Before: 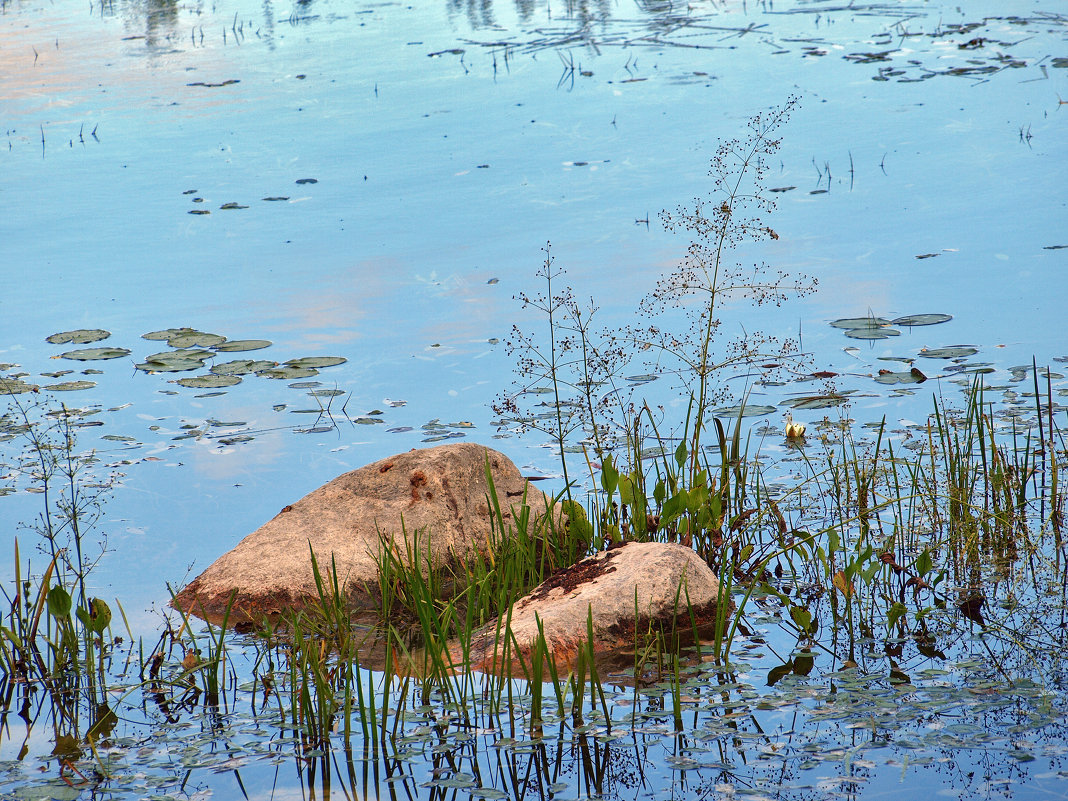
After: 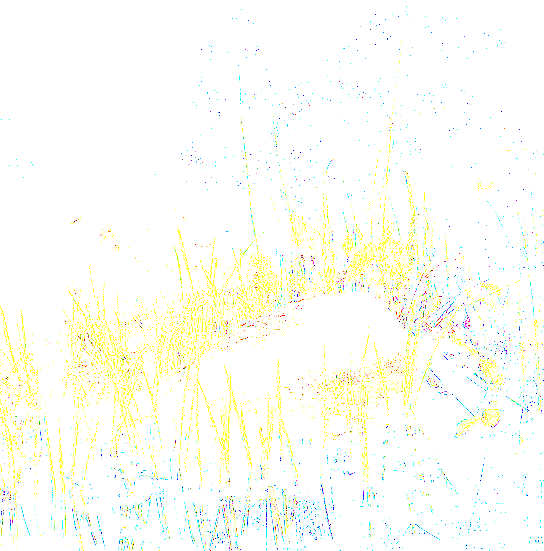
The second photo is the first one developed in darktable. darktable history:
crop and rotate: left 29.237%, top 31.152%, right 19.807%
exposure: exposure 8 EV, compensate highlight preservation false
